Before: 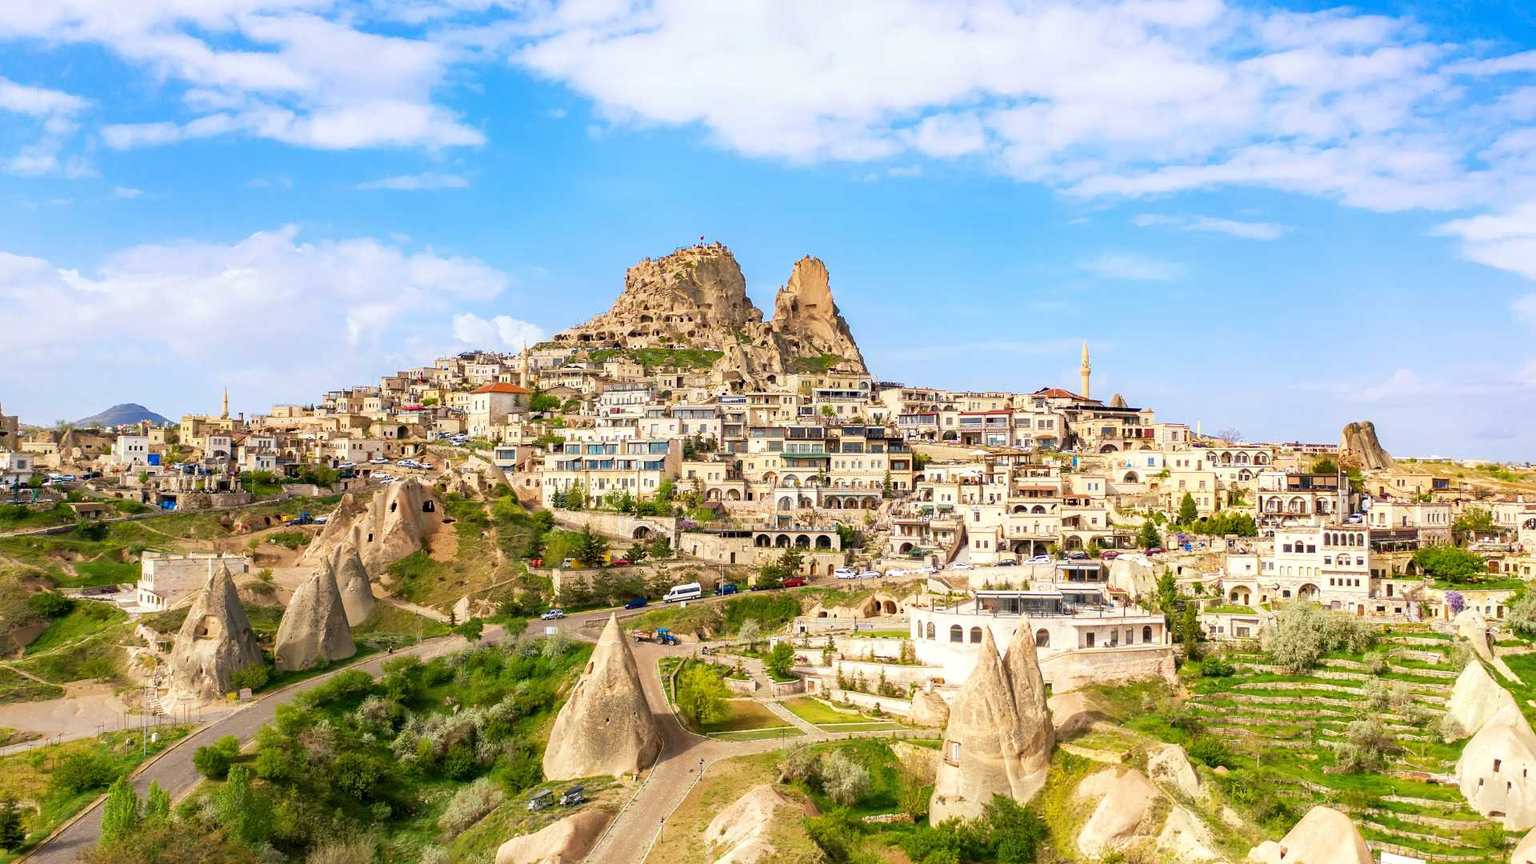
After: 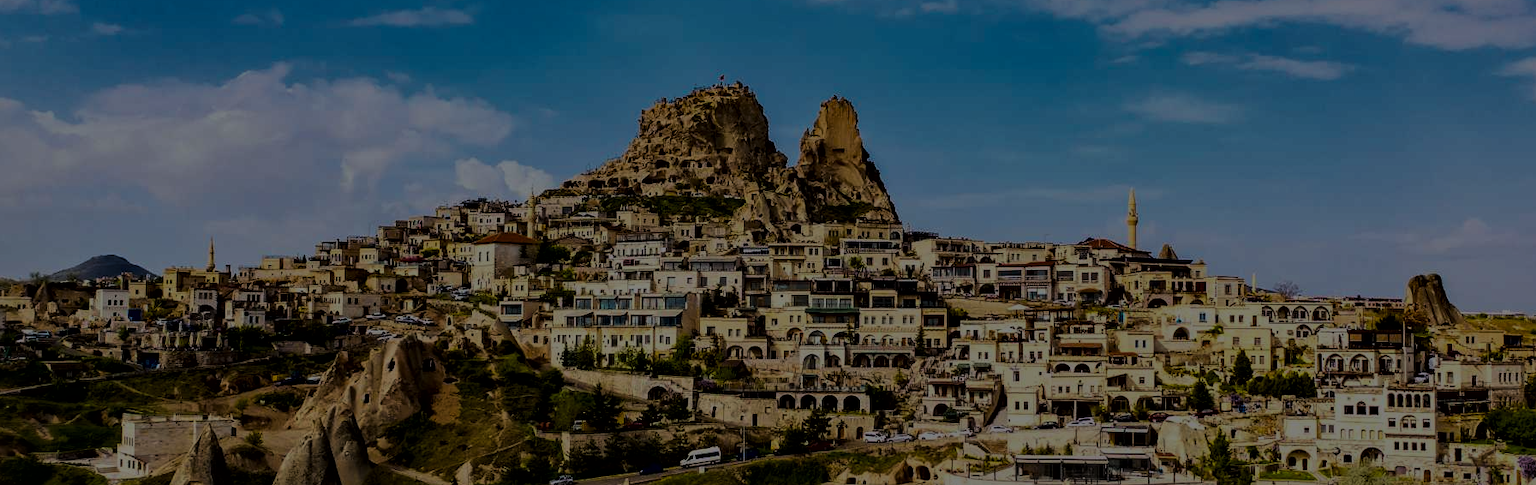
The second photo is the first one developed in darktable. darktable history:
local contrast: mode bilateral grid, contrast 19, coarseness 49, detail 133%, midtone range 0.2
tone curve: curves: ch0 [(0.016, 0.011) (0.094, 0.016) (0.469, 0.508) (0.721, 0.862) (1, 1)], color space Lab, linked channels, preserve colors none
exposure: exposure -2.441 EV, compensate exposure bias true, compensate highlight preservation false
color balance rgb: perceptual saturation grading › global saturation 31.05%, global vibrance 14.812%
shadows and highlights: radius 120.79, shadows 21.56, white point adjustment -9.69, highlights -12.67, soften with gaussian
crop: left 1.839%, top 19.249%, right 4.774%, bottom 28.158%
